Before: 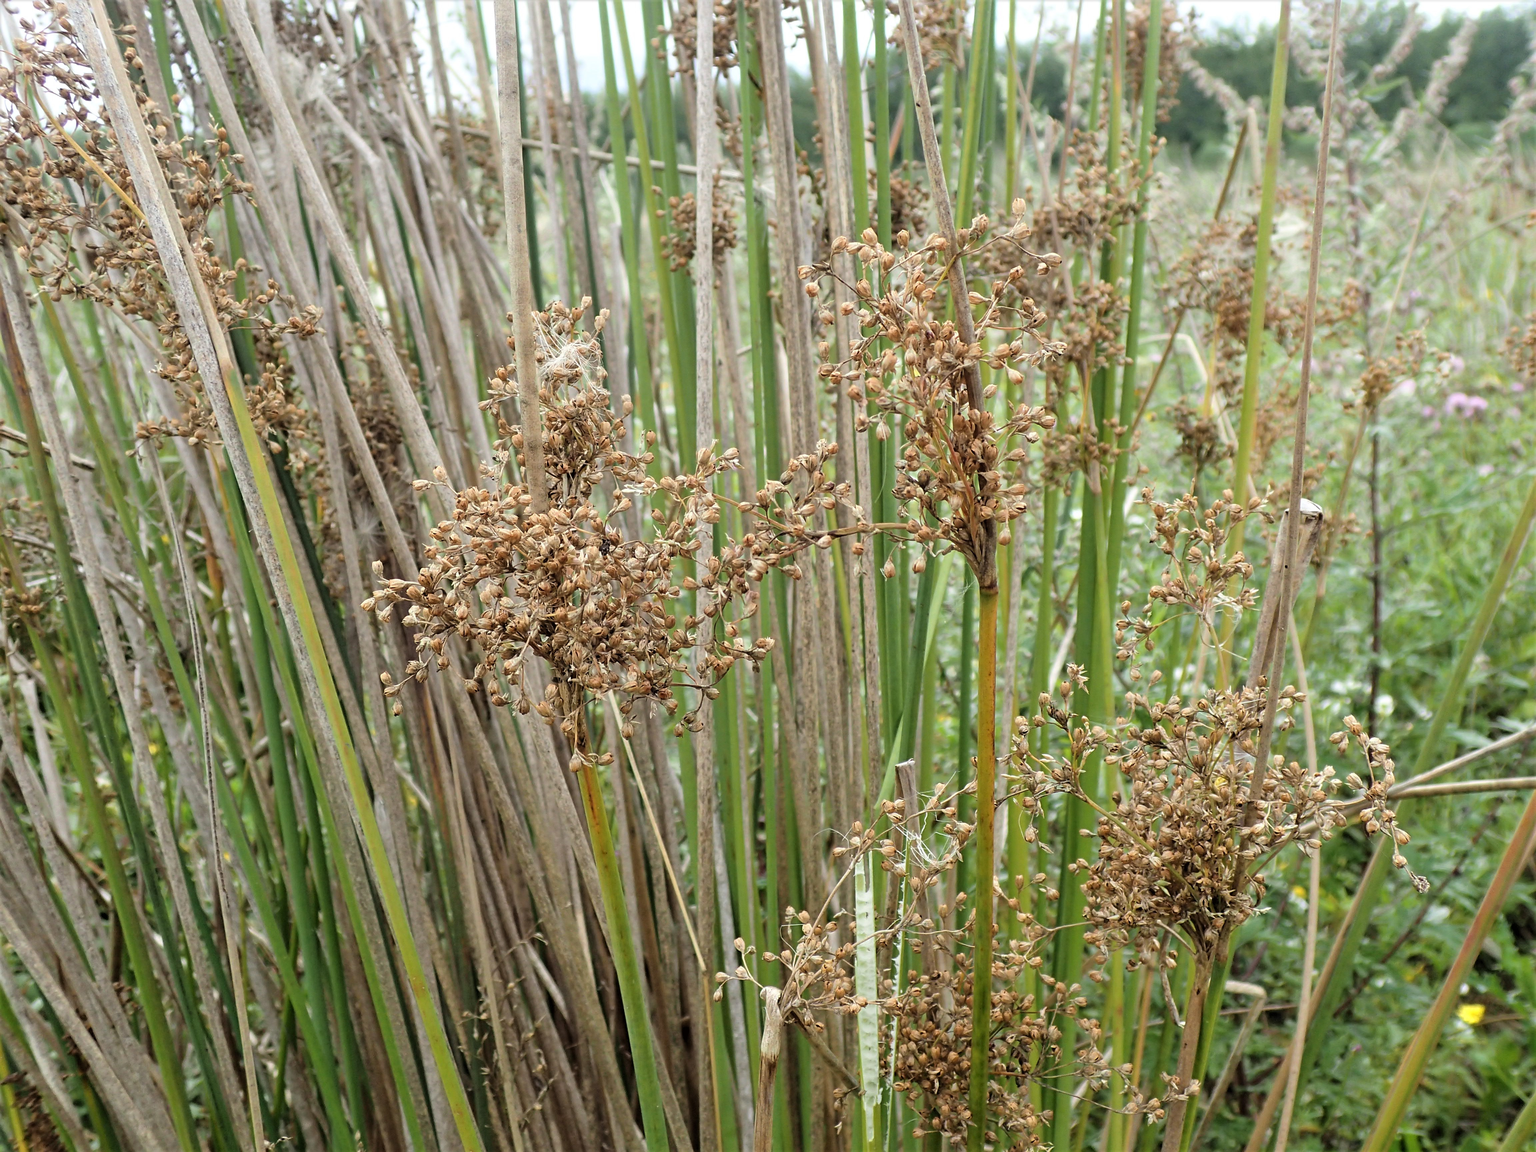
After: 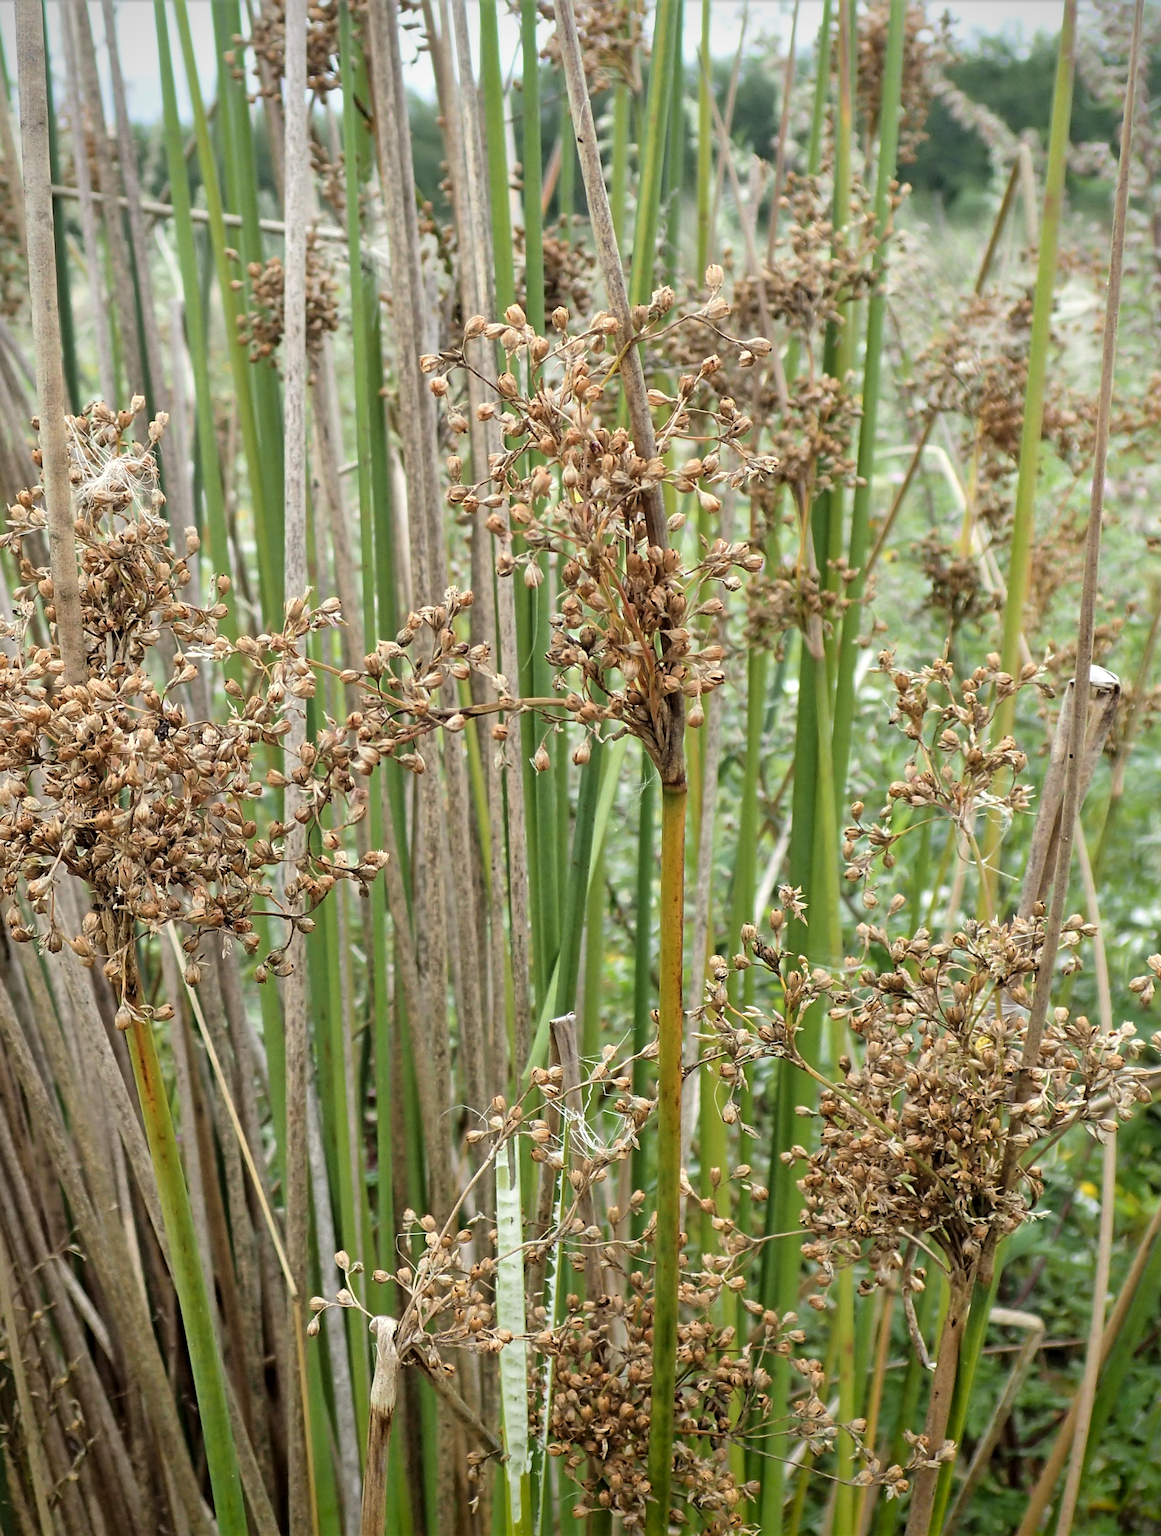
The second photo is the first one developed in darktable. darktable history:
vignetting: saturation 0.366
crop: left 31.48%, top 0.009%, right 11.801%
local contrast: mode bilateral grid, contrast 20, coarseness 50, detail 120%, midtone range 0.2
